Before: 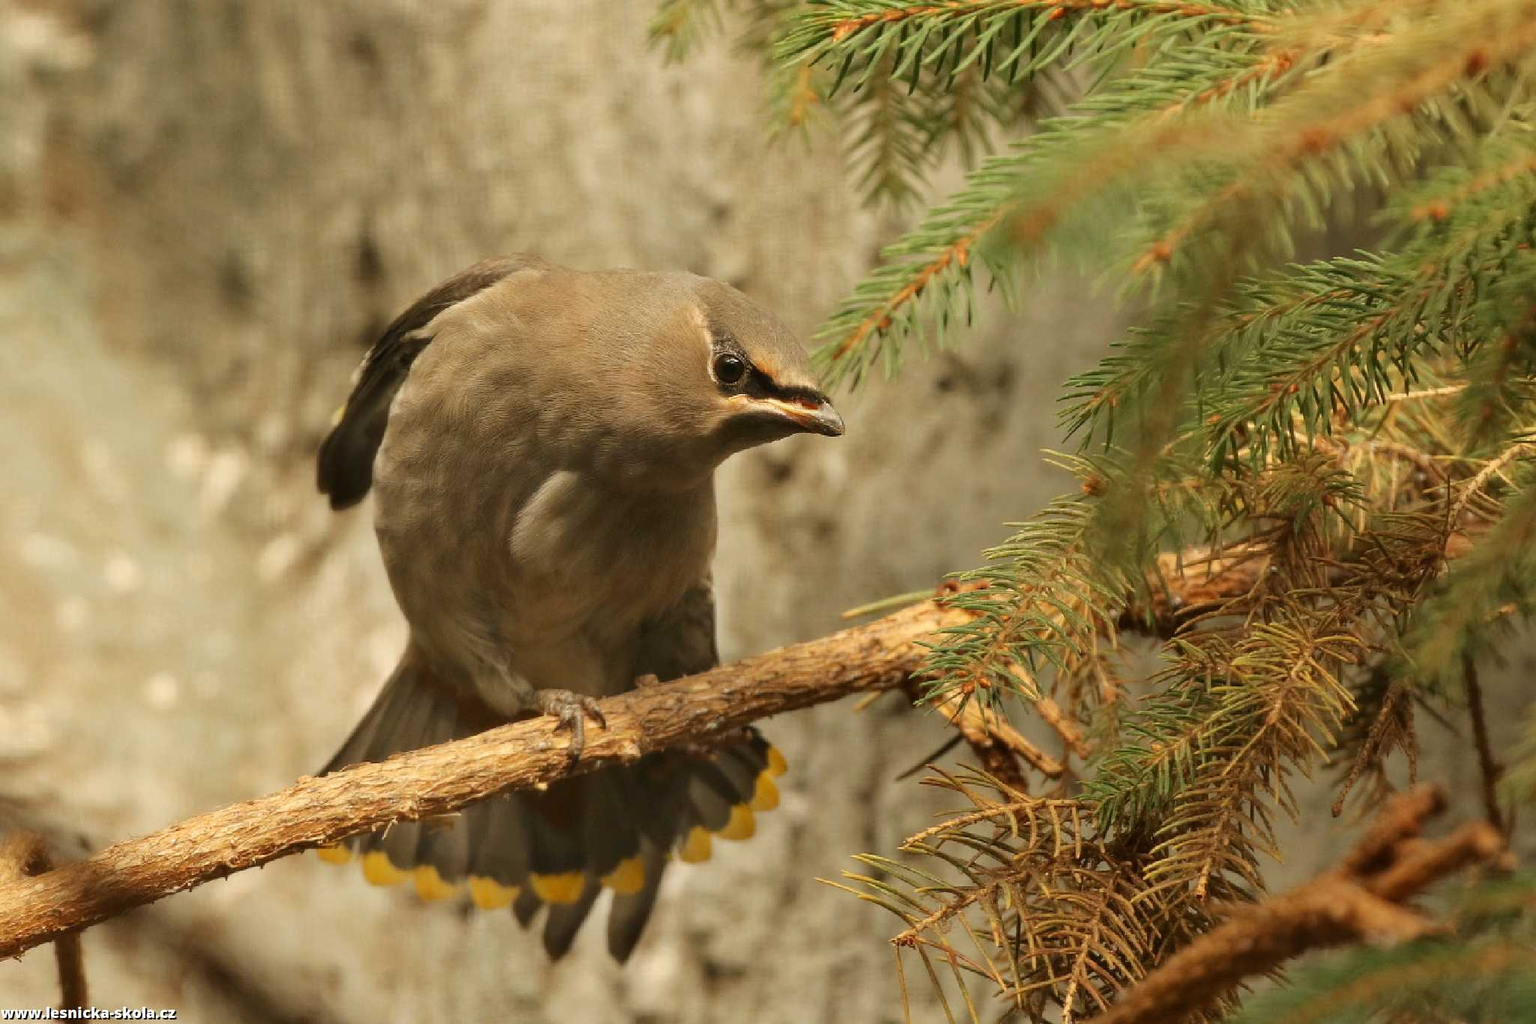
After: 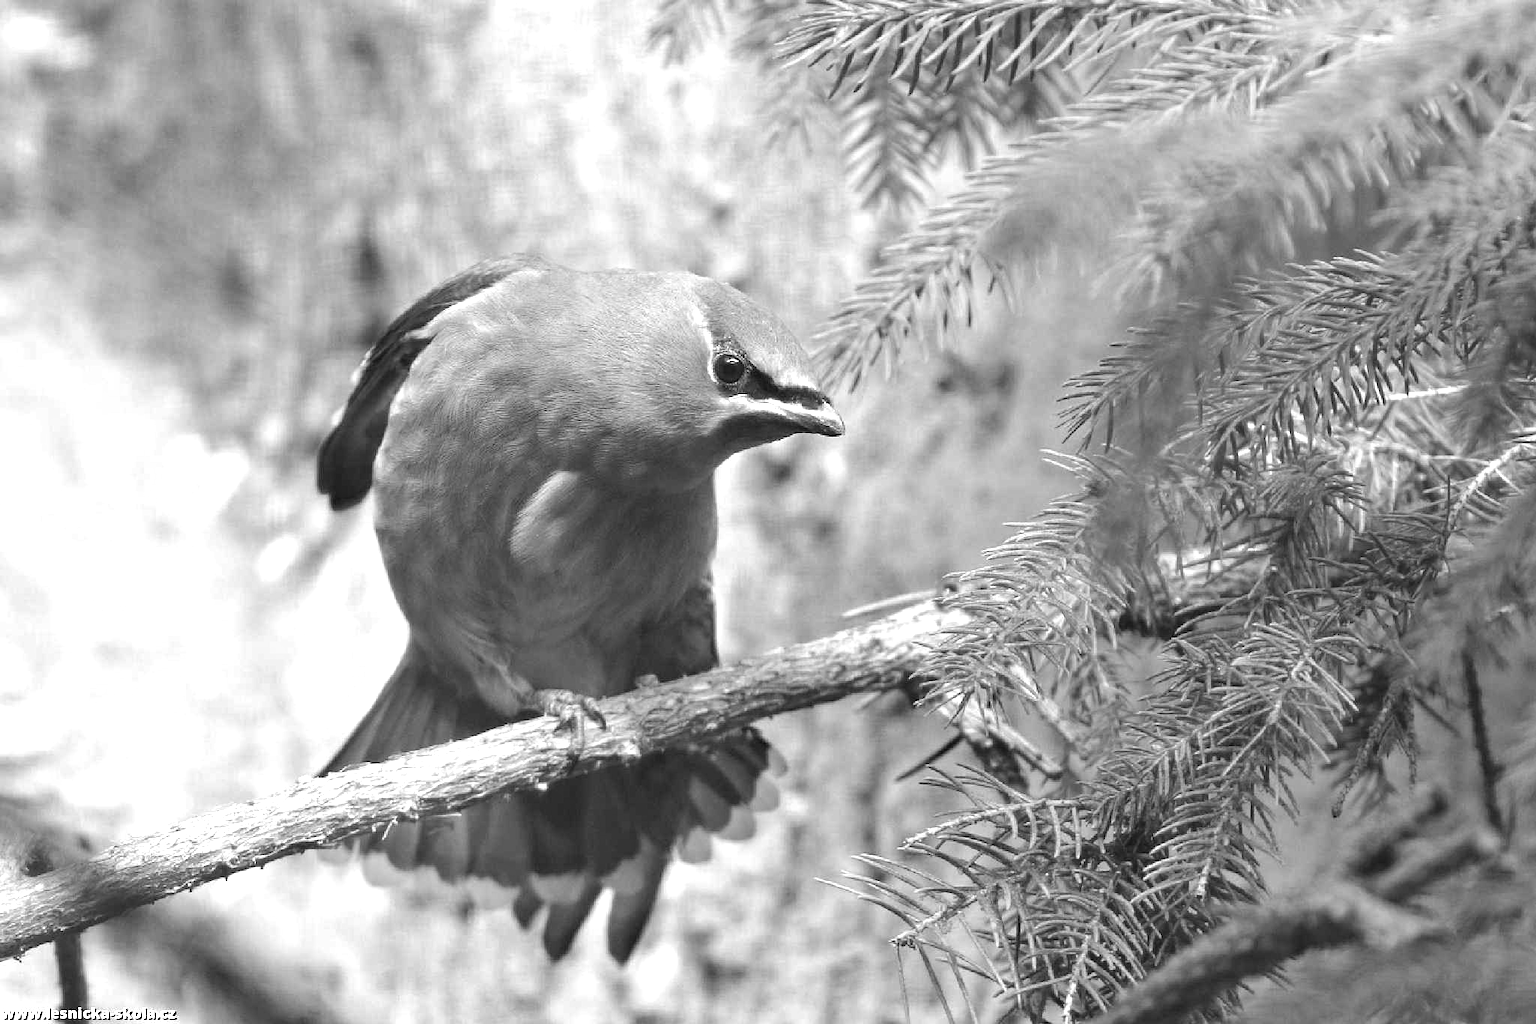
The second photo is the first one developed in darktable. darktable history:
contrast equalizer: y [[0.6 ×6], [0.55 ×6], [0 ×6], [0 ×6], [0 ×6]], mix -0.191
exposure: exposure 1.227 EV, compensate highlight preservation false
color calibration: output gray [0.21, 0.42, 0.37, 0], illuminant custom, x 0.263, y 0.52, temperature 7008.97 K
haze removal: adaptive false
